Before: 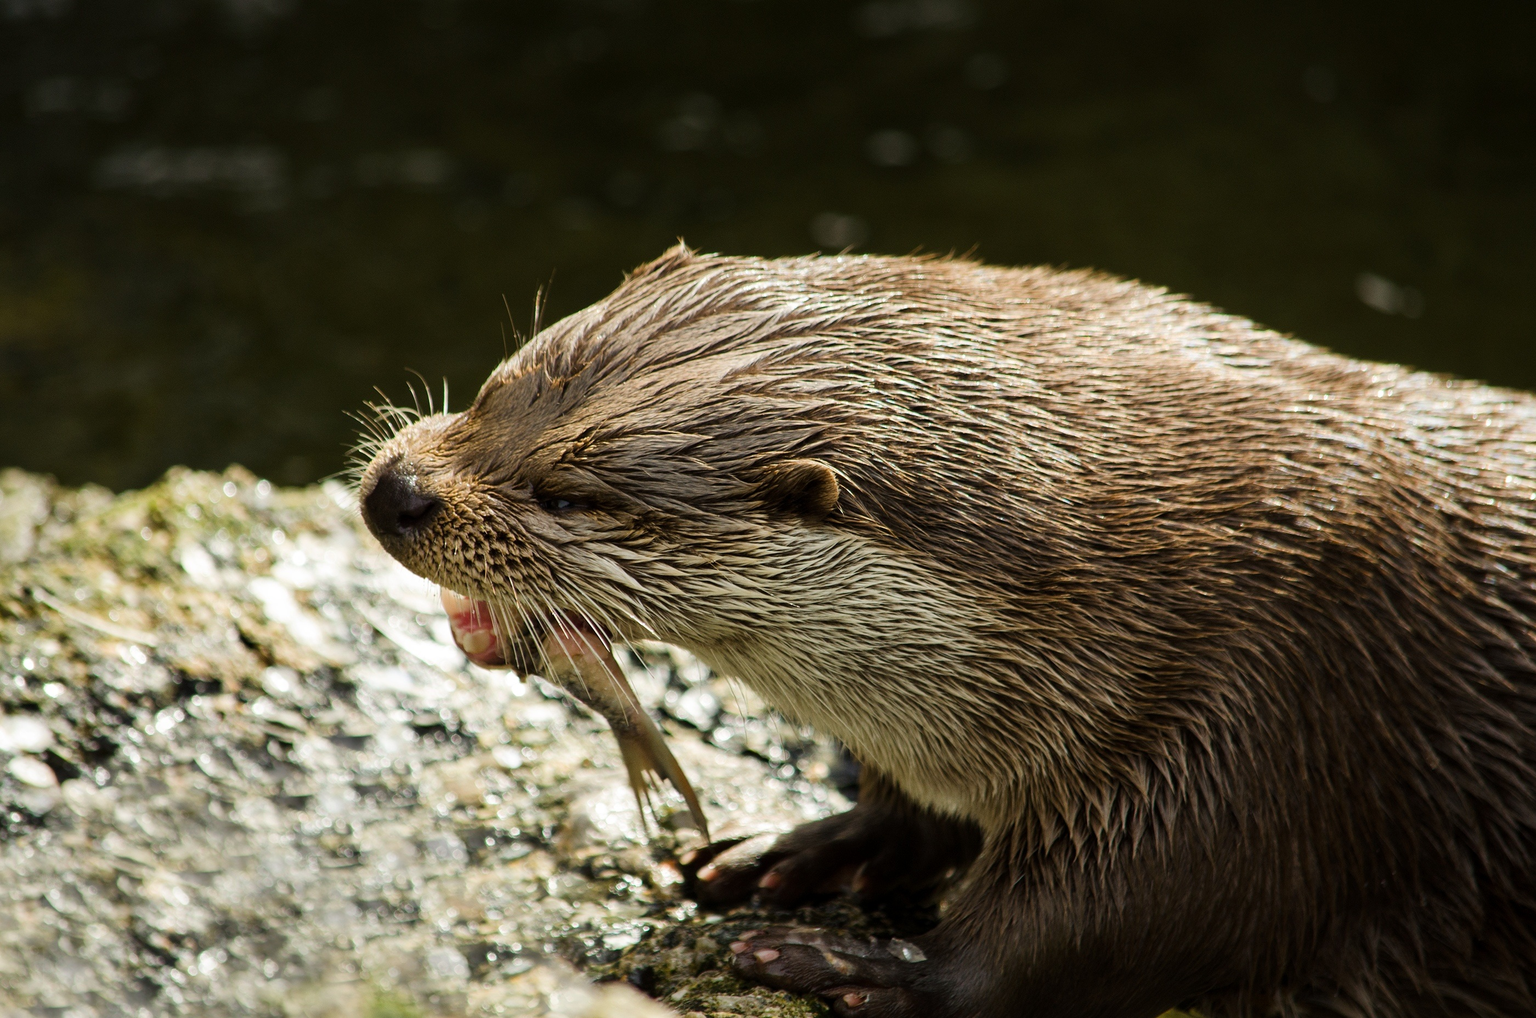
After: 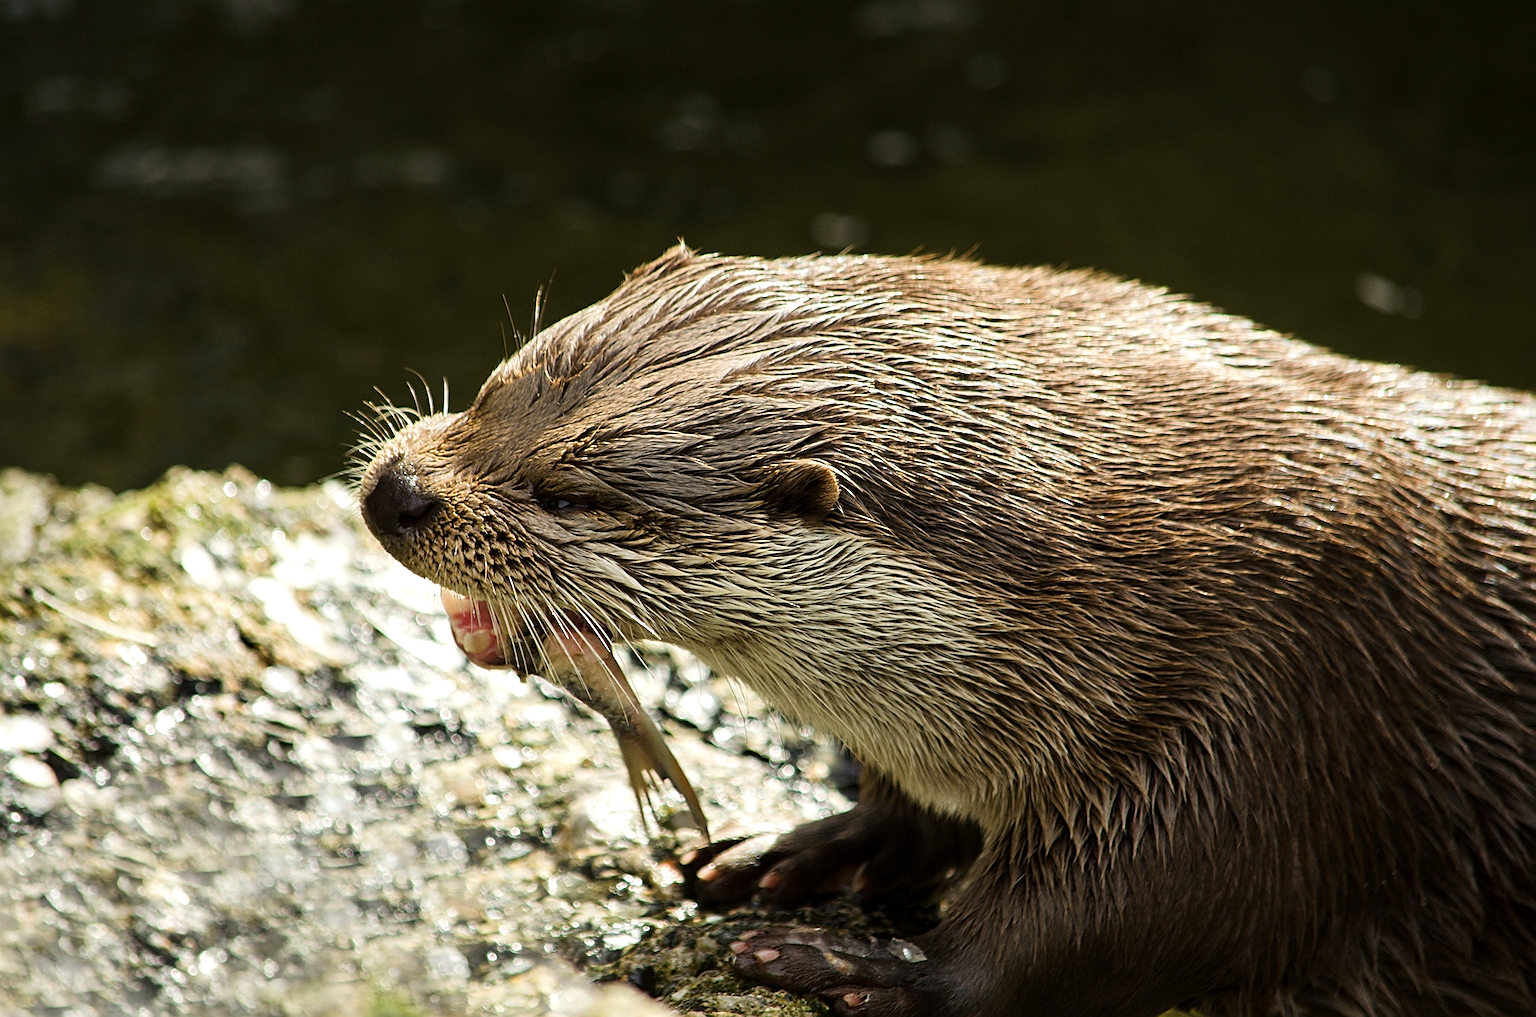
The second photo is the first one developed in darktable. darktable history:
exposure: exposure 0.243 EV
sharpen: radius 2.562, amount 0.644
